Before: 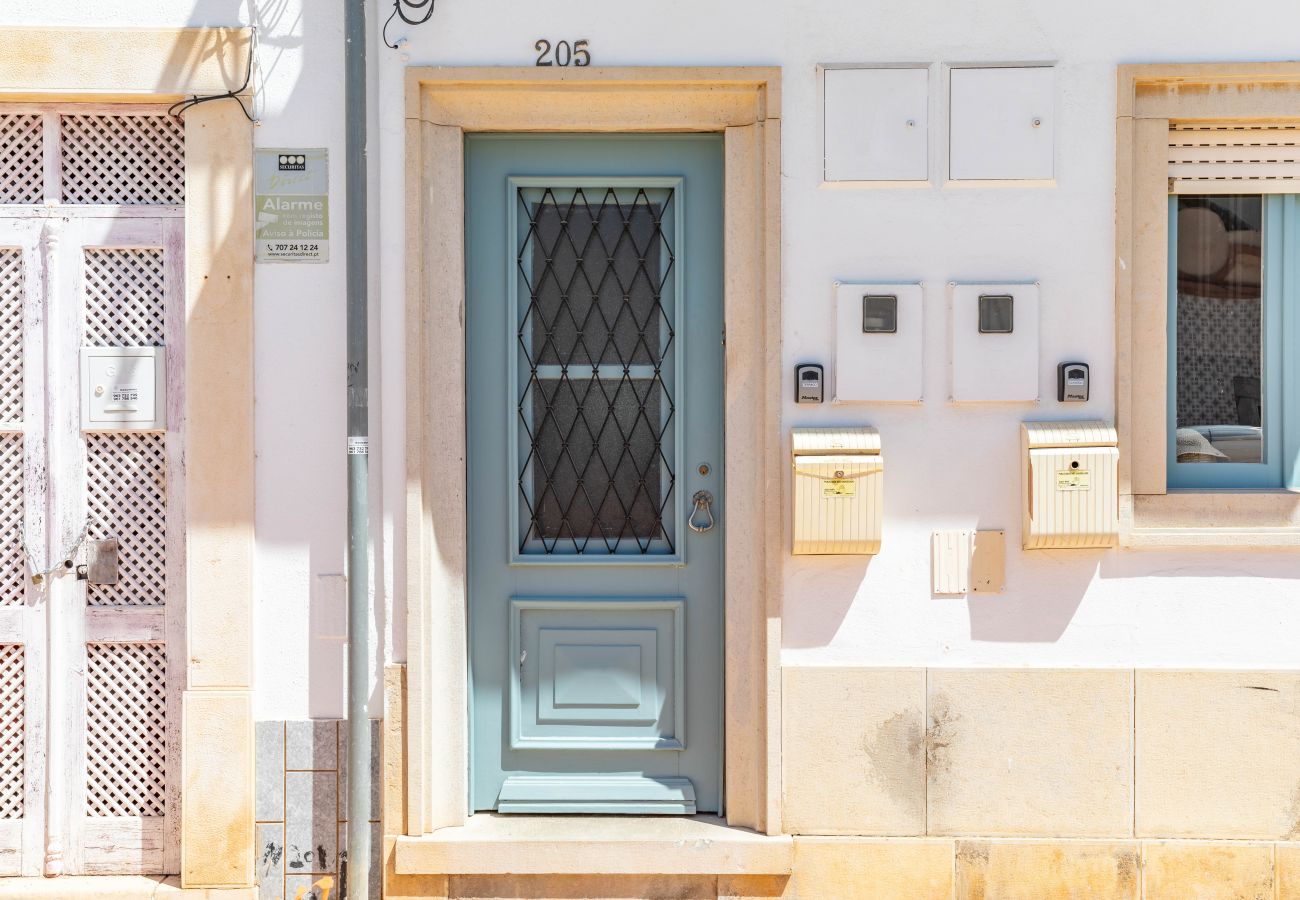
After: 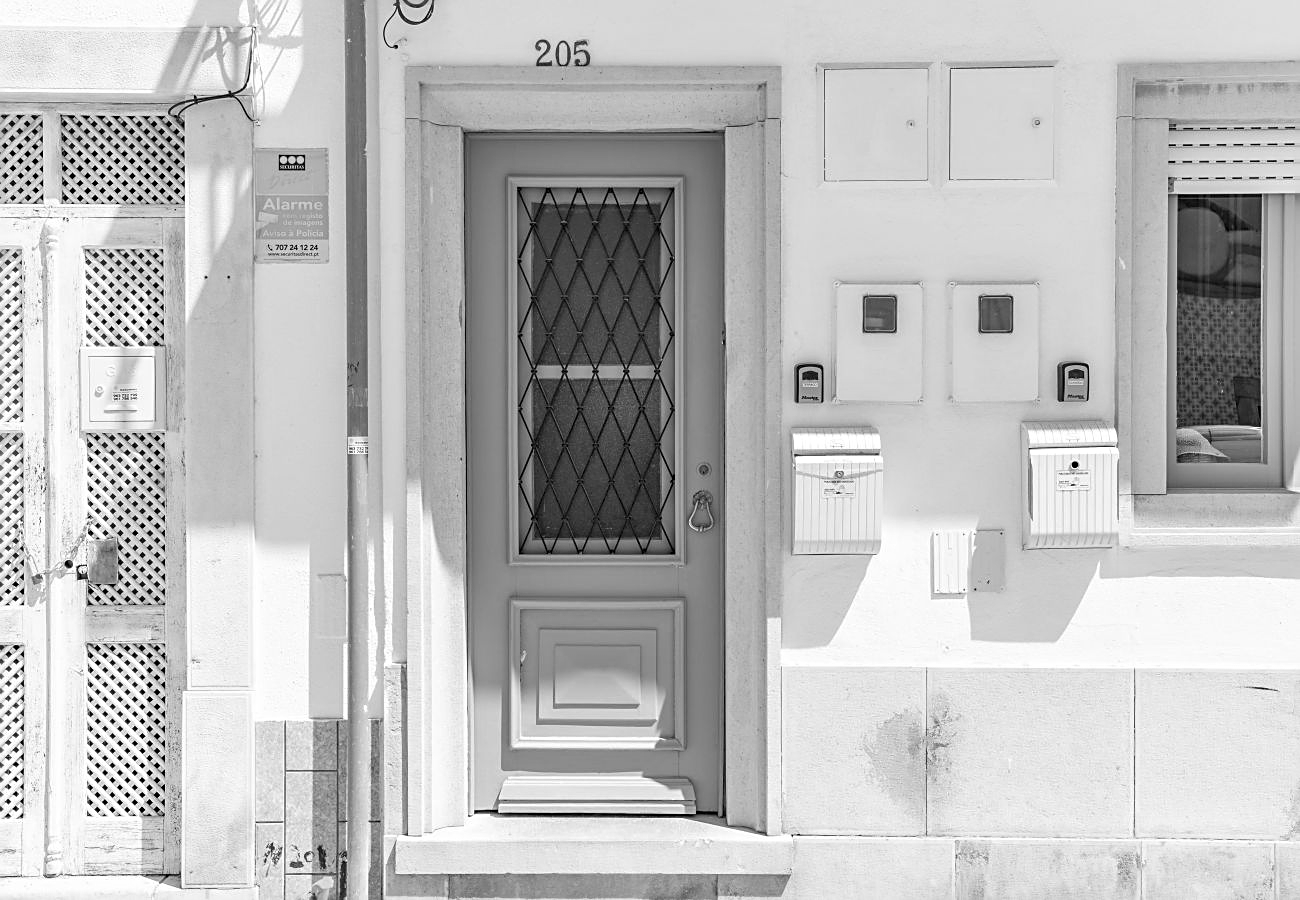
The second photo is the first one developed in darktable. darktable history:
exposure: exposure -0.048 EV, compensate highlight preservation false
white balance: red 0.98, blue 1.61
monochrome: on, module defaults
sharpen: on, module defaults
